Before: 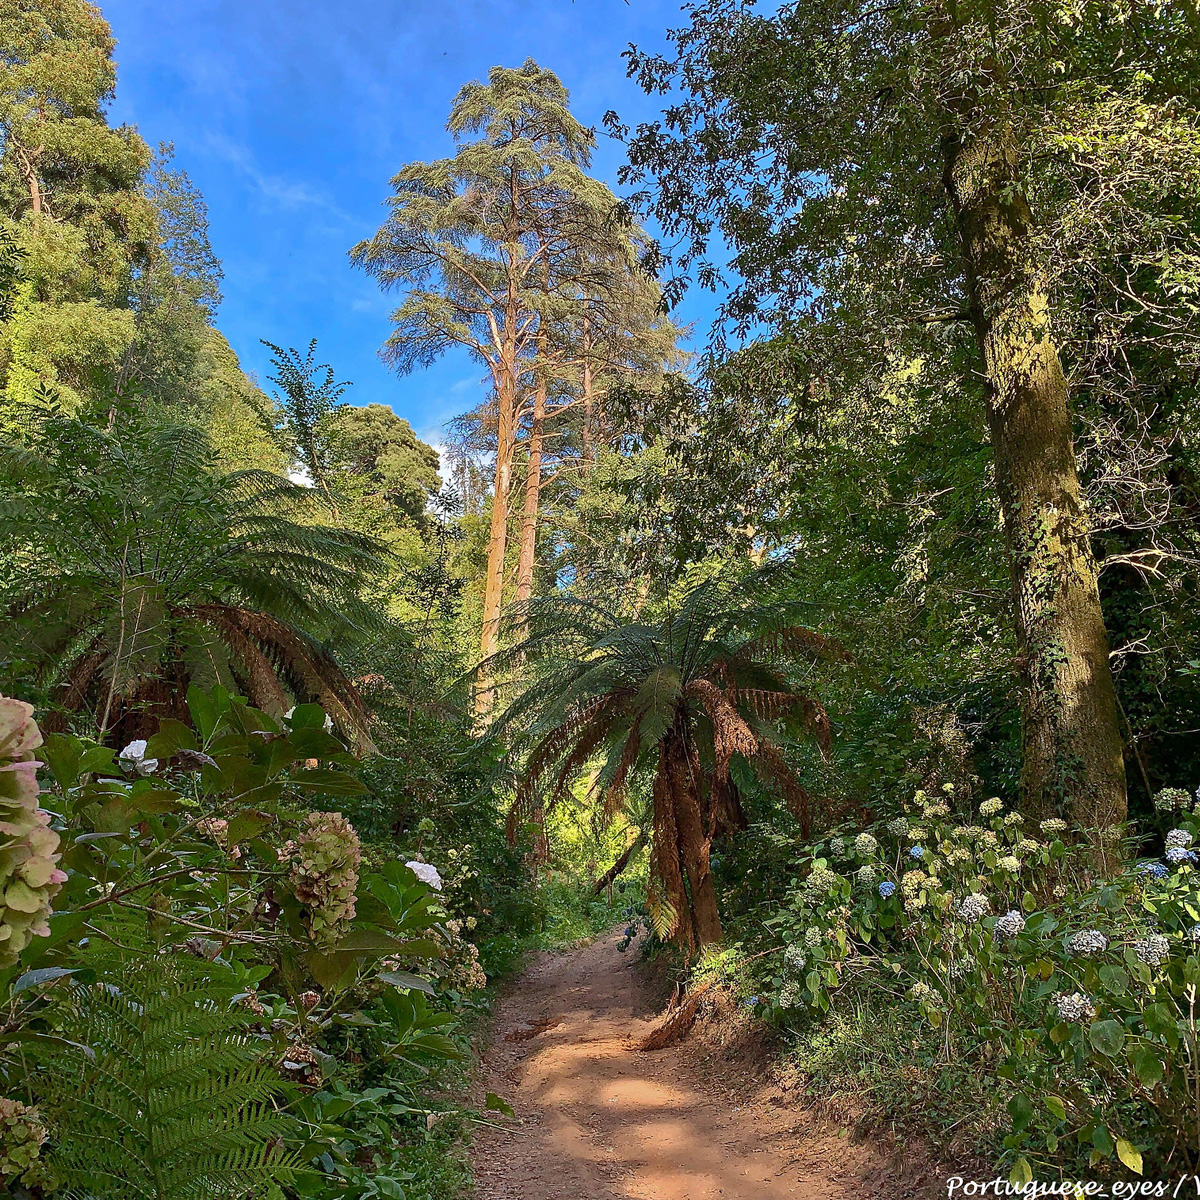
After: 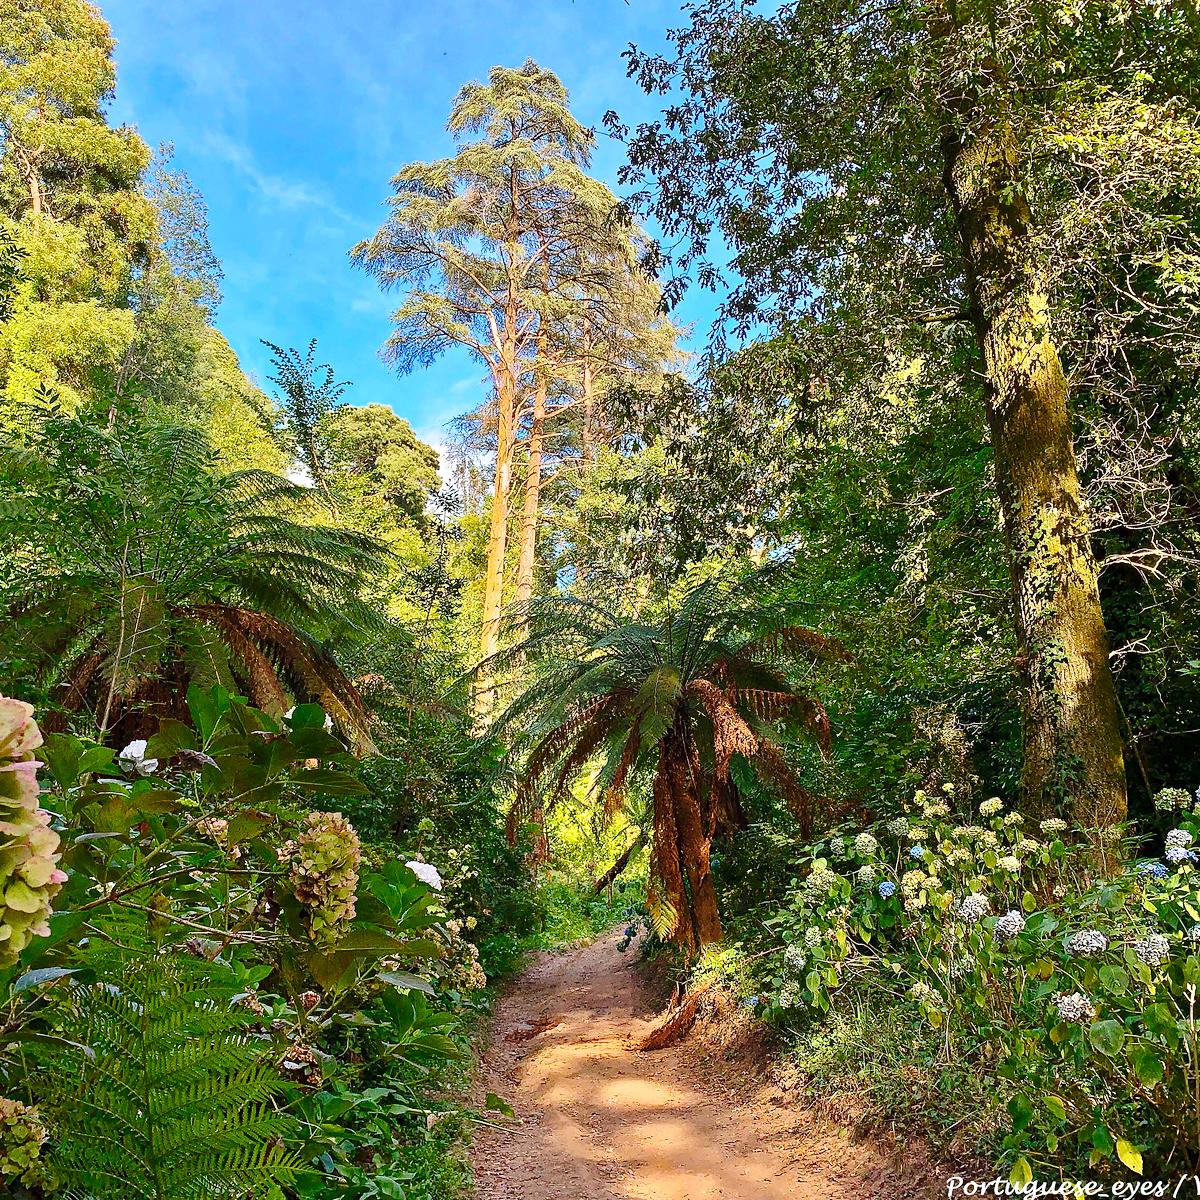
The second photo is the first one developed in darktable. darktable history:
base curve: curves: ch0 [(0, 0) (0.028, 0.03) (0.121, 0.232) (0.46, 0.748) (0.859, 0.968) (1, 1)], preserve colors none
color balance rgb: perceptual saturation grading › global saturation 19.425%
